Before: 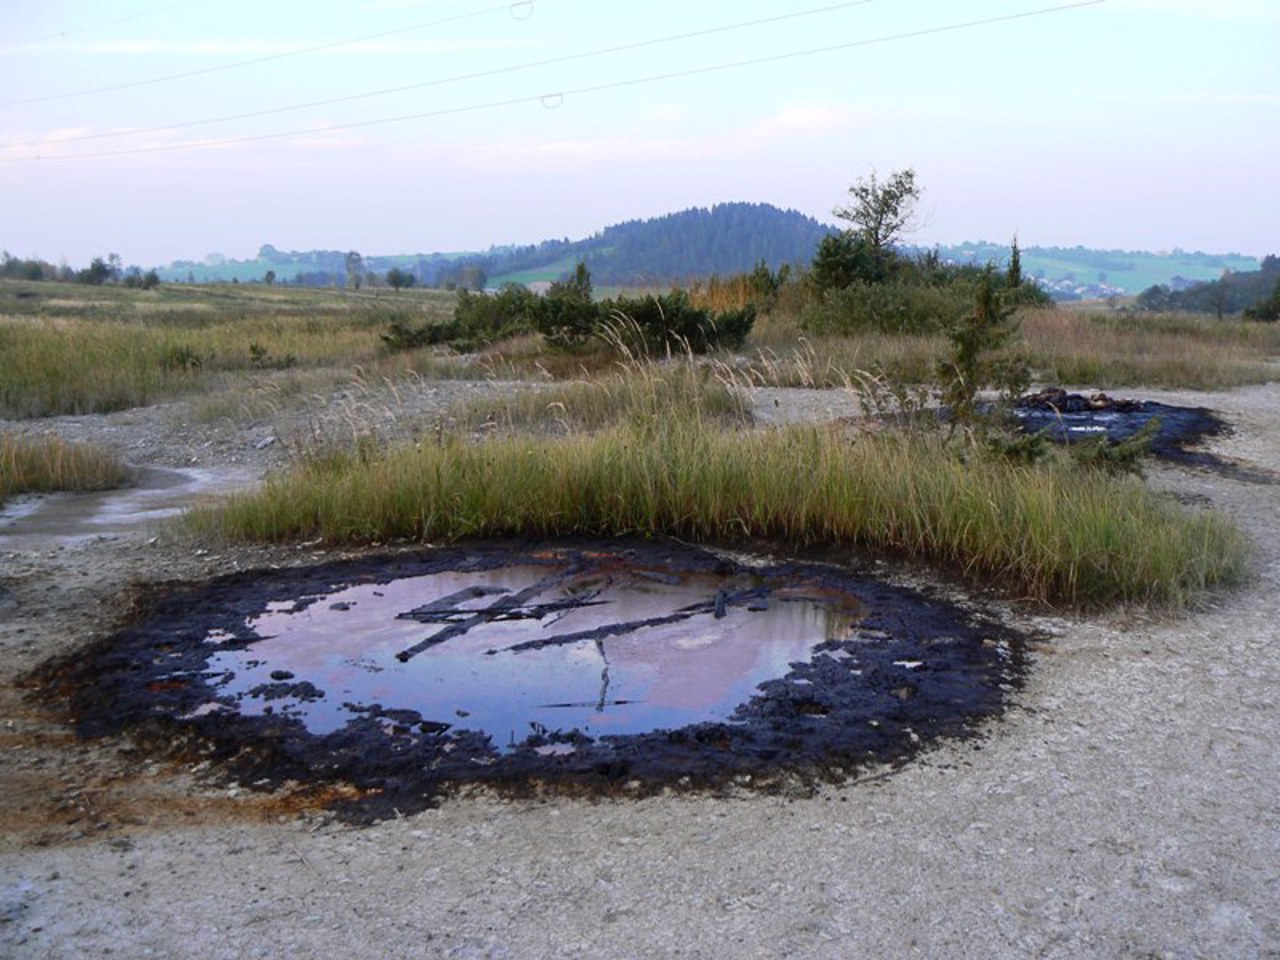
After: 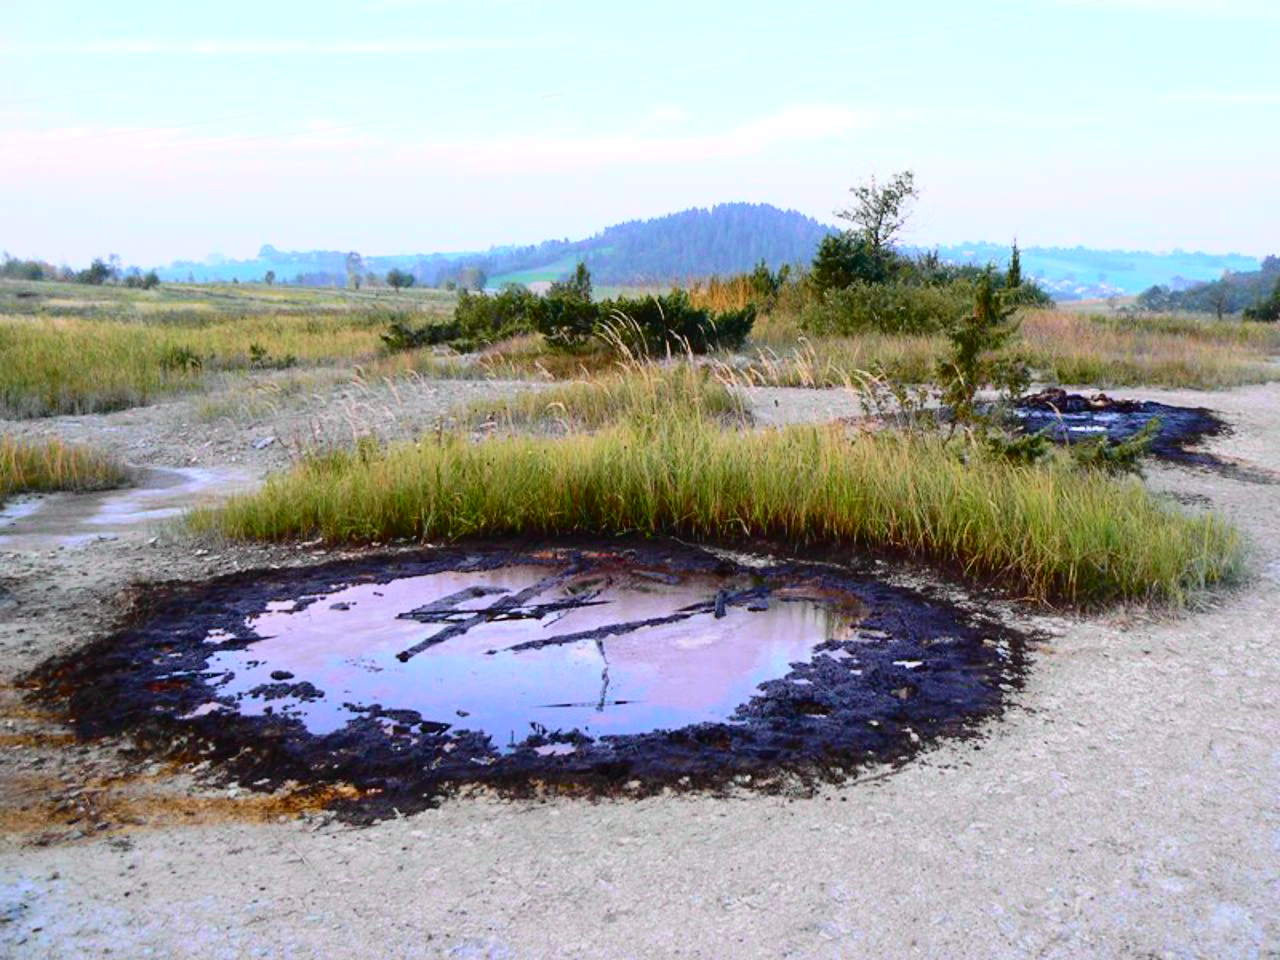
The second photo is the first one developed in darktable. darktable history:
tone curve: curves: ch0 [(0, 0.014) (0.12, 0.096) (0.386, 0.49) (0.54, 0.684) (0.751, 0.855) (0.89, 0.943) (0.998, 0.989)]; ch1 [(0, 0) (0.133, 0.099) (0.437, 0.41) (0.5, 0.5) (0.517, 0.536) (0.548, 0.575) (0.582, 0.639) (0.627, 0.692) (0.836, 0.868) (1, 1)]; ch2 [(0, 0) (0.374, 0.341) (0.456, 0.443) (0.478, 0.49) (0.501, 0.5) (0.528, 0.538) (0.55, 0.6) (0.572, 0.633) (0.702, 0.775) (1, 1)], color space Lab, independent channels, preserve colors none
white balance: red 0.986, blue 1.01
exposure: exposure 0.2 EV, compensate highlight preservation false
